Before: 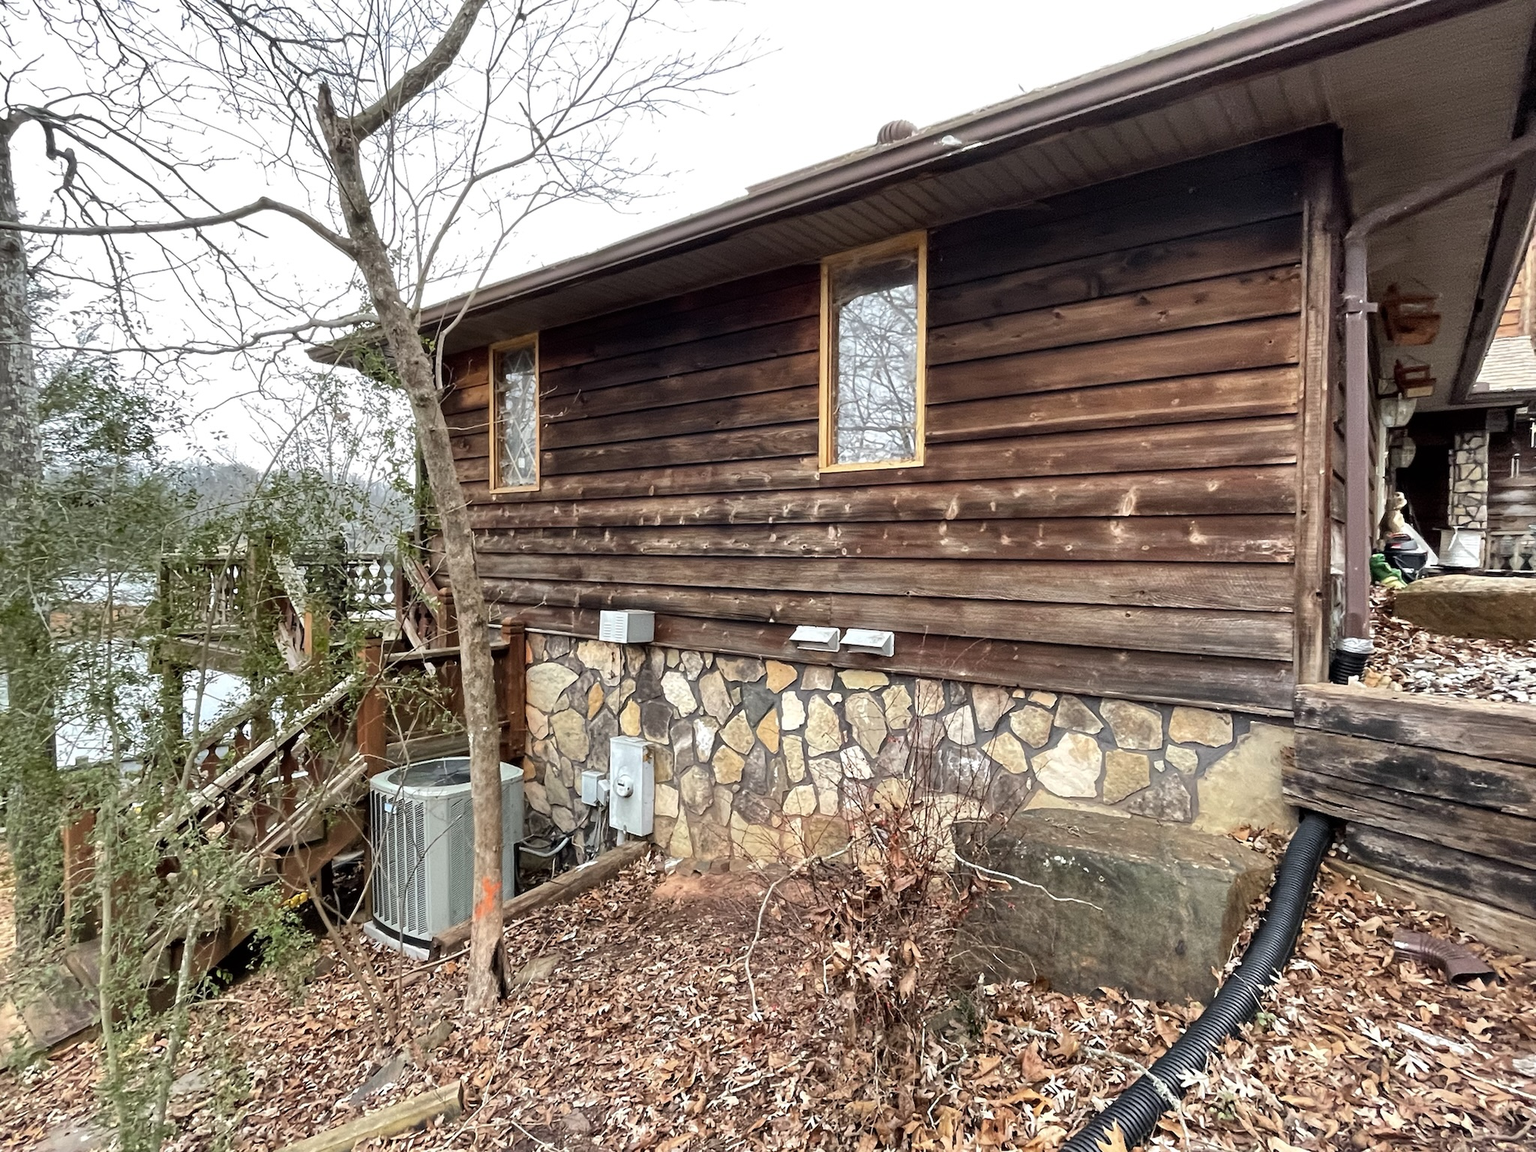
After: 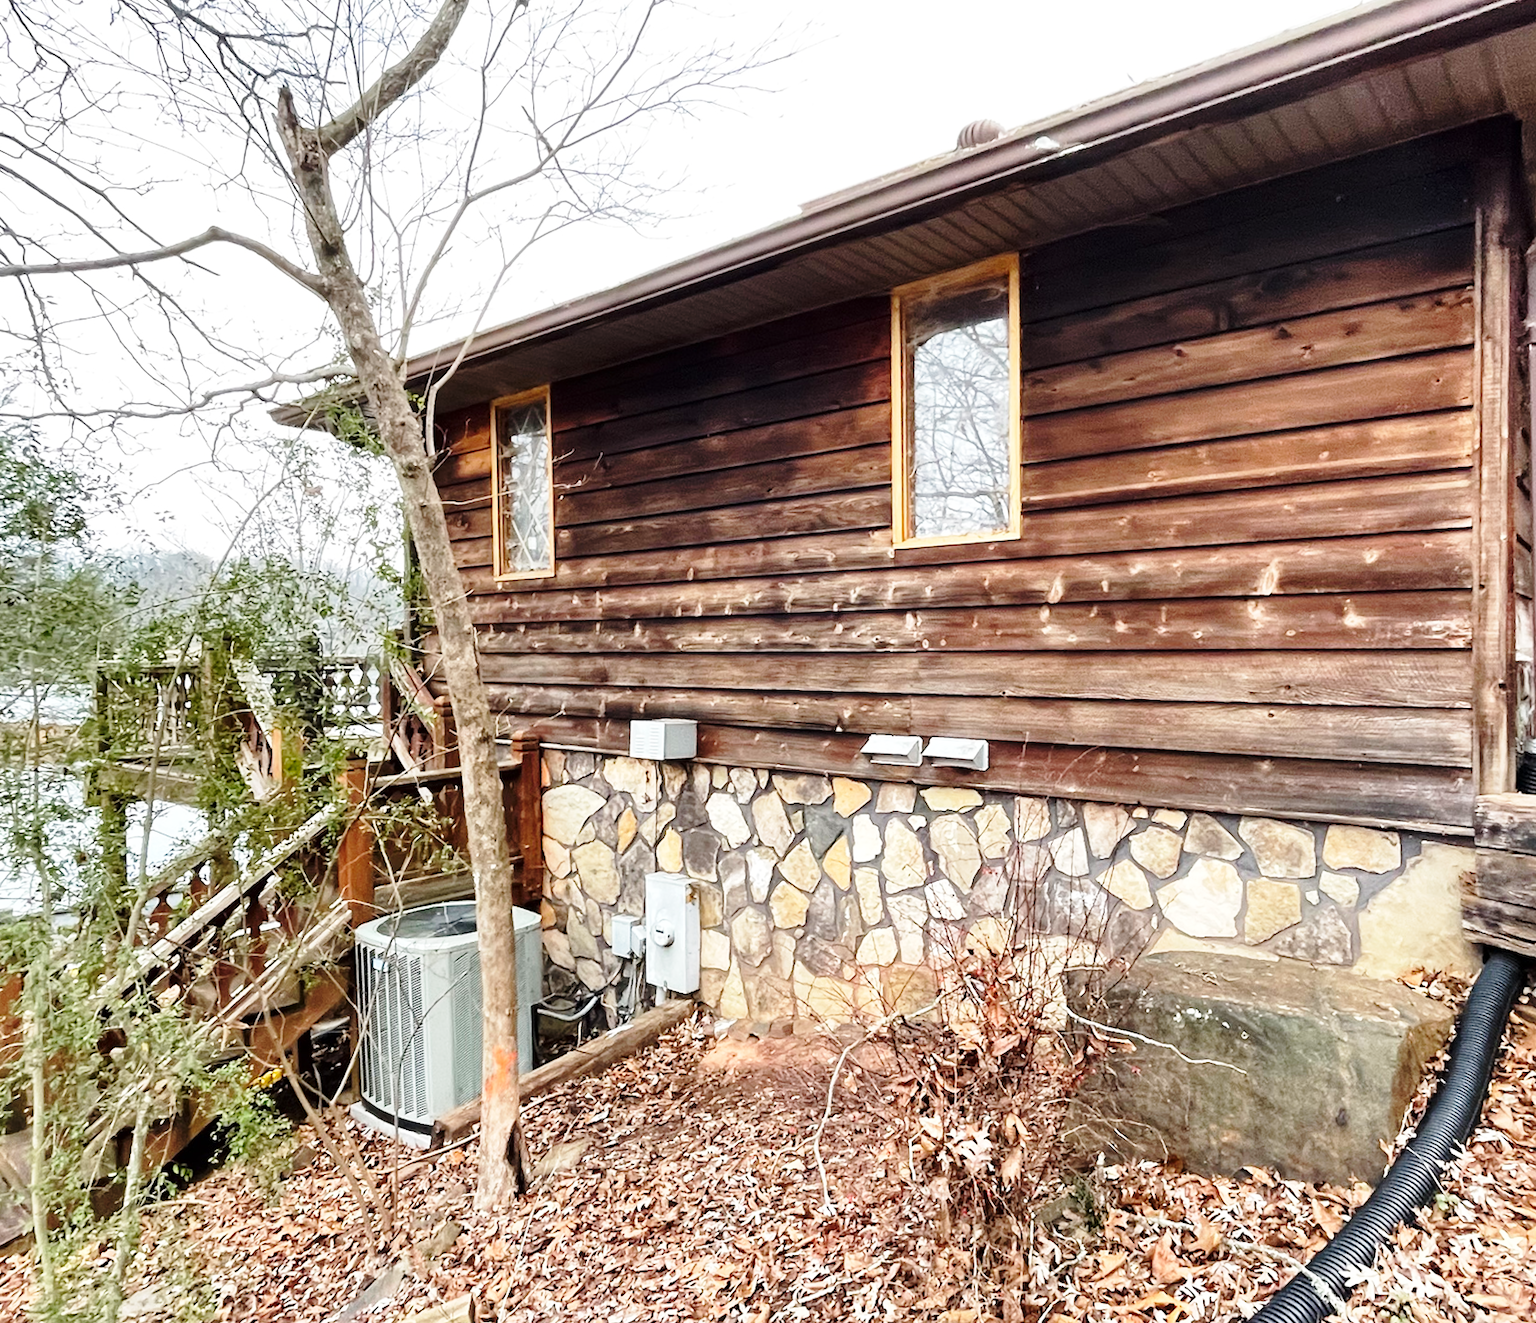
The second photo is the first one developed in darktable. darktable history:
base curve: curves: ch0 [(0, 0) (0.028, 0.03) (0.121, 0.232) (0.46, 0.748) (0.859, 0.968) (1, 1)], preserve colors none
crop and rotate: angle 1°, left 4.281%, top 0.642%, right 11.383%, bottom 2.486%
